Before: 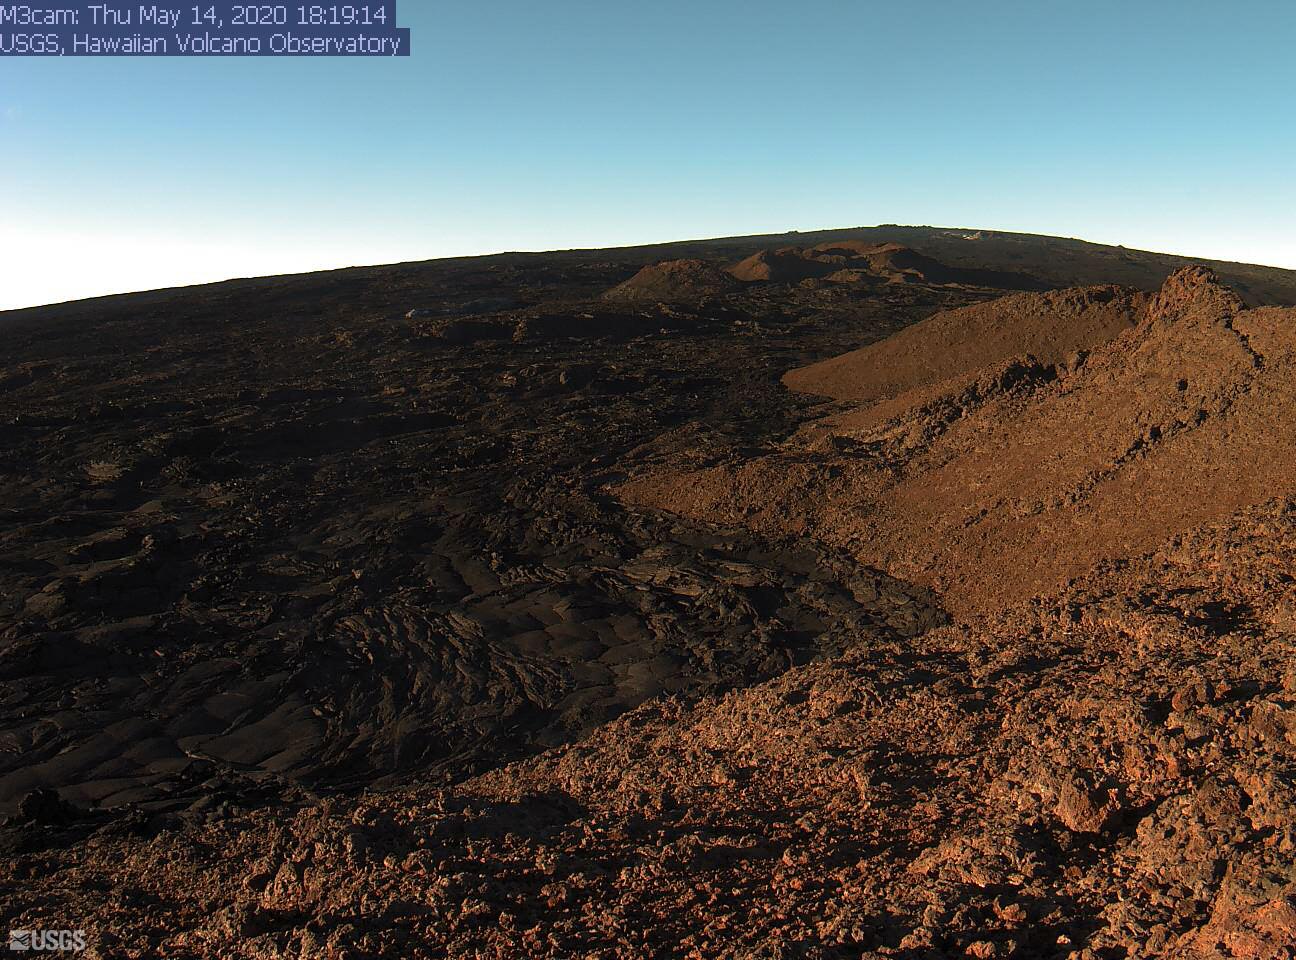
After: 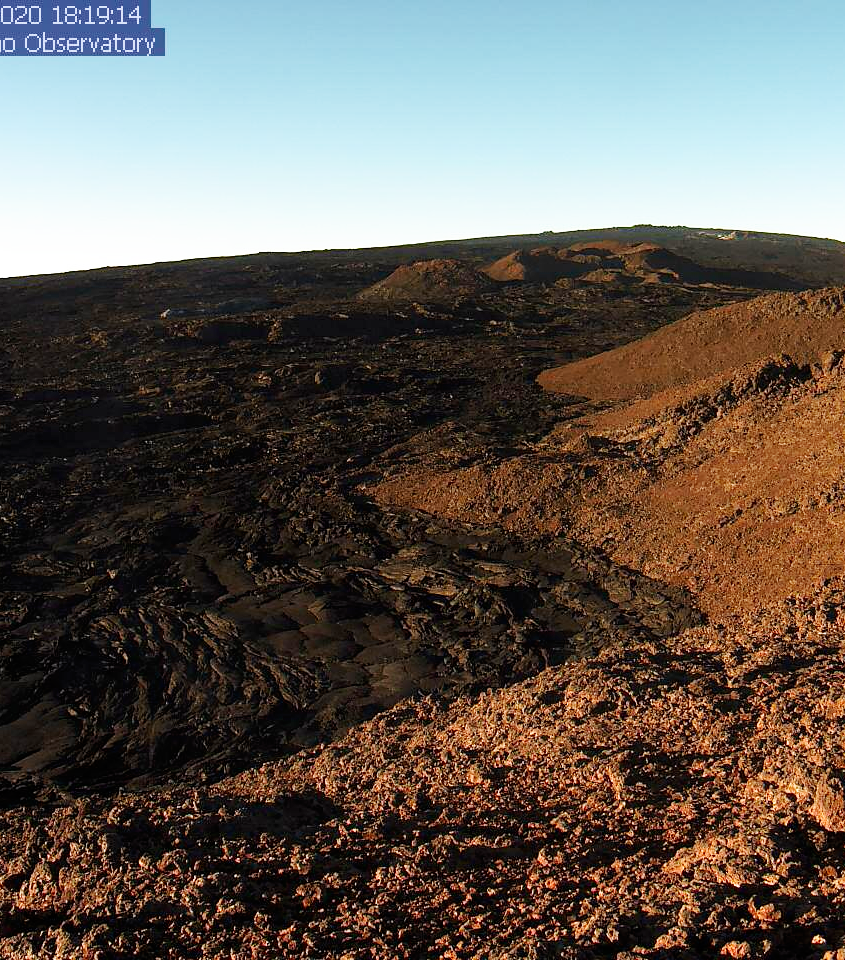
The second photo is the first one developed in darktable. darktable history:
crop and rotate: left 18.915%, right 15.85%
base curve: curves: ch0 [(0, 0) (0.005, 0.002) (0.15, 0.3) (0.4, 0.7) (0.75, 0.95) (1, 1)], preserve colors none
